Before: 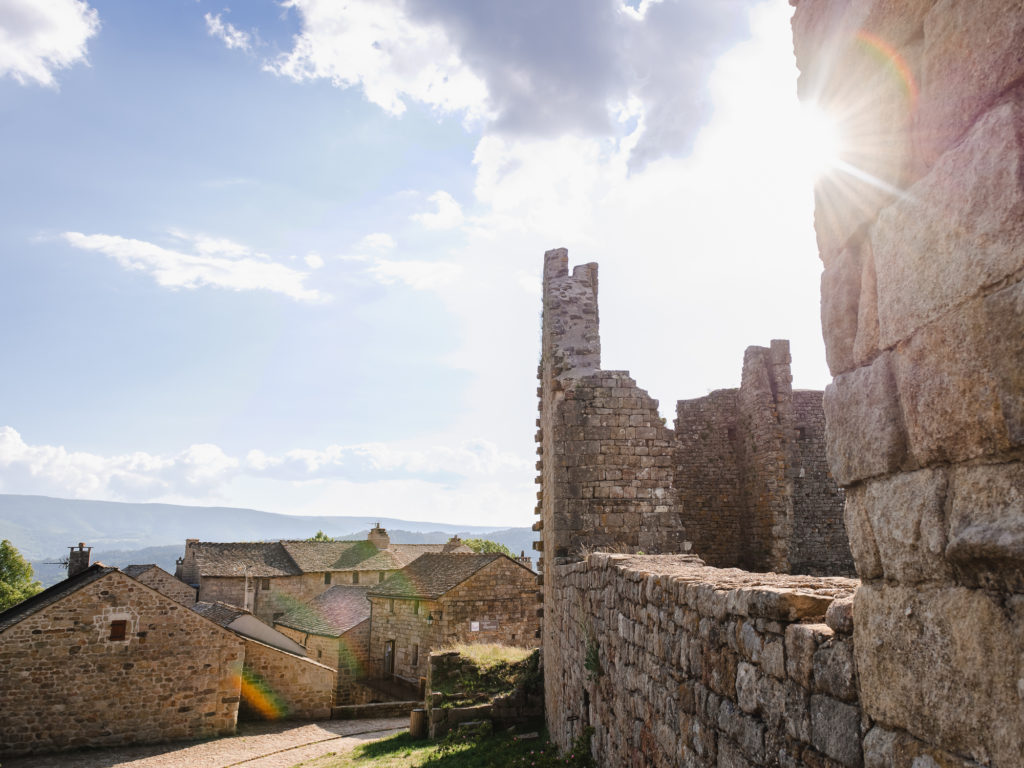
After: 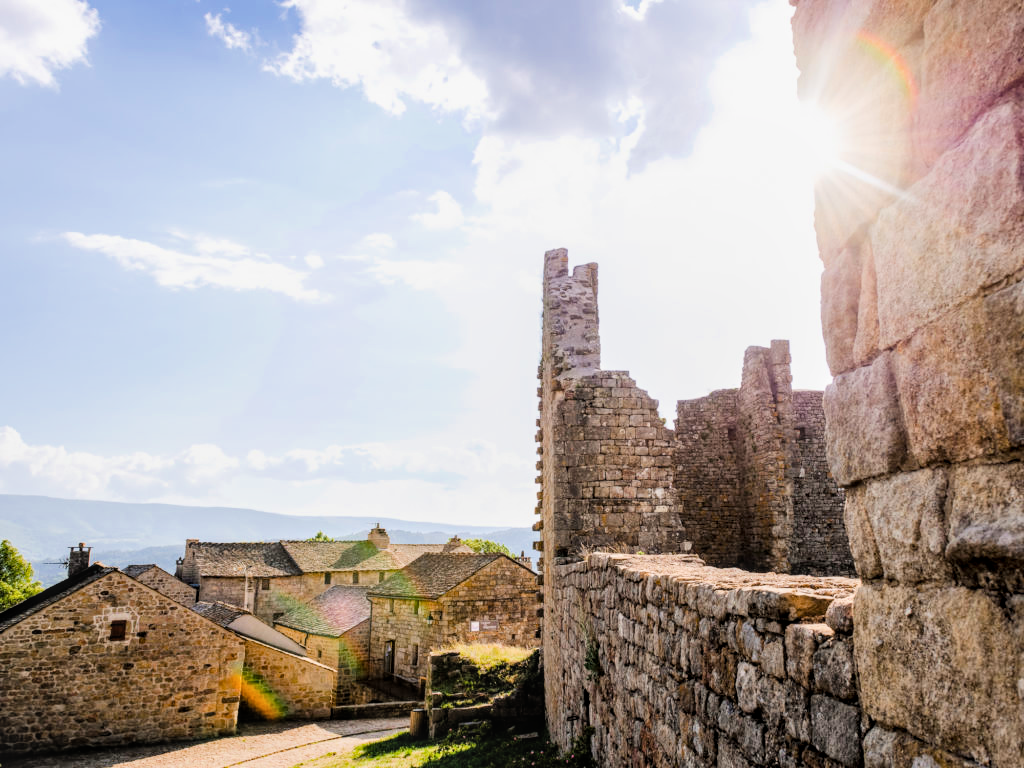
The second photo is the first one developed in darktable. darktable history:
color balance rgb: perceptual saturation grading › global saturation 30%, global vibrance 20%
filmic rgb: black relative exposure -5 EV, hardness 2.88, contrast 1.3
exposure: black level correction 0, exposure 0.6 EV, compensate exposure bias true, compensate highlight preservation false
local contrast: on, module defaults
